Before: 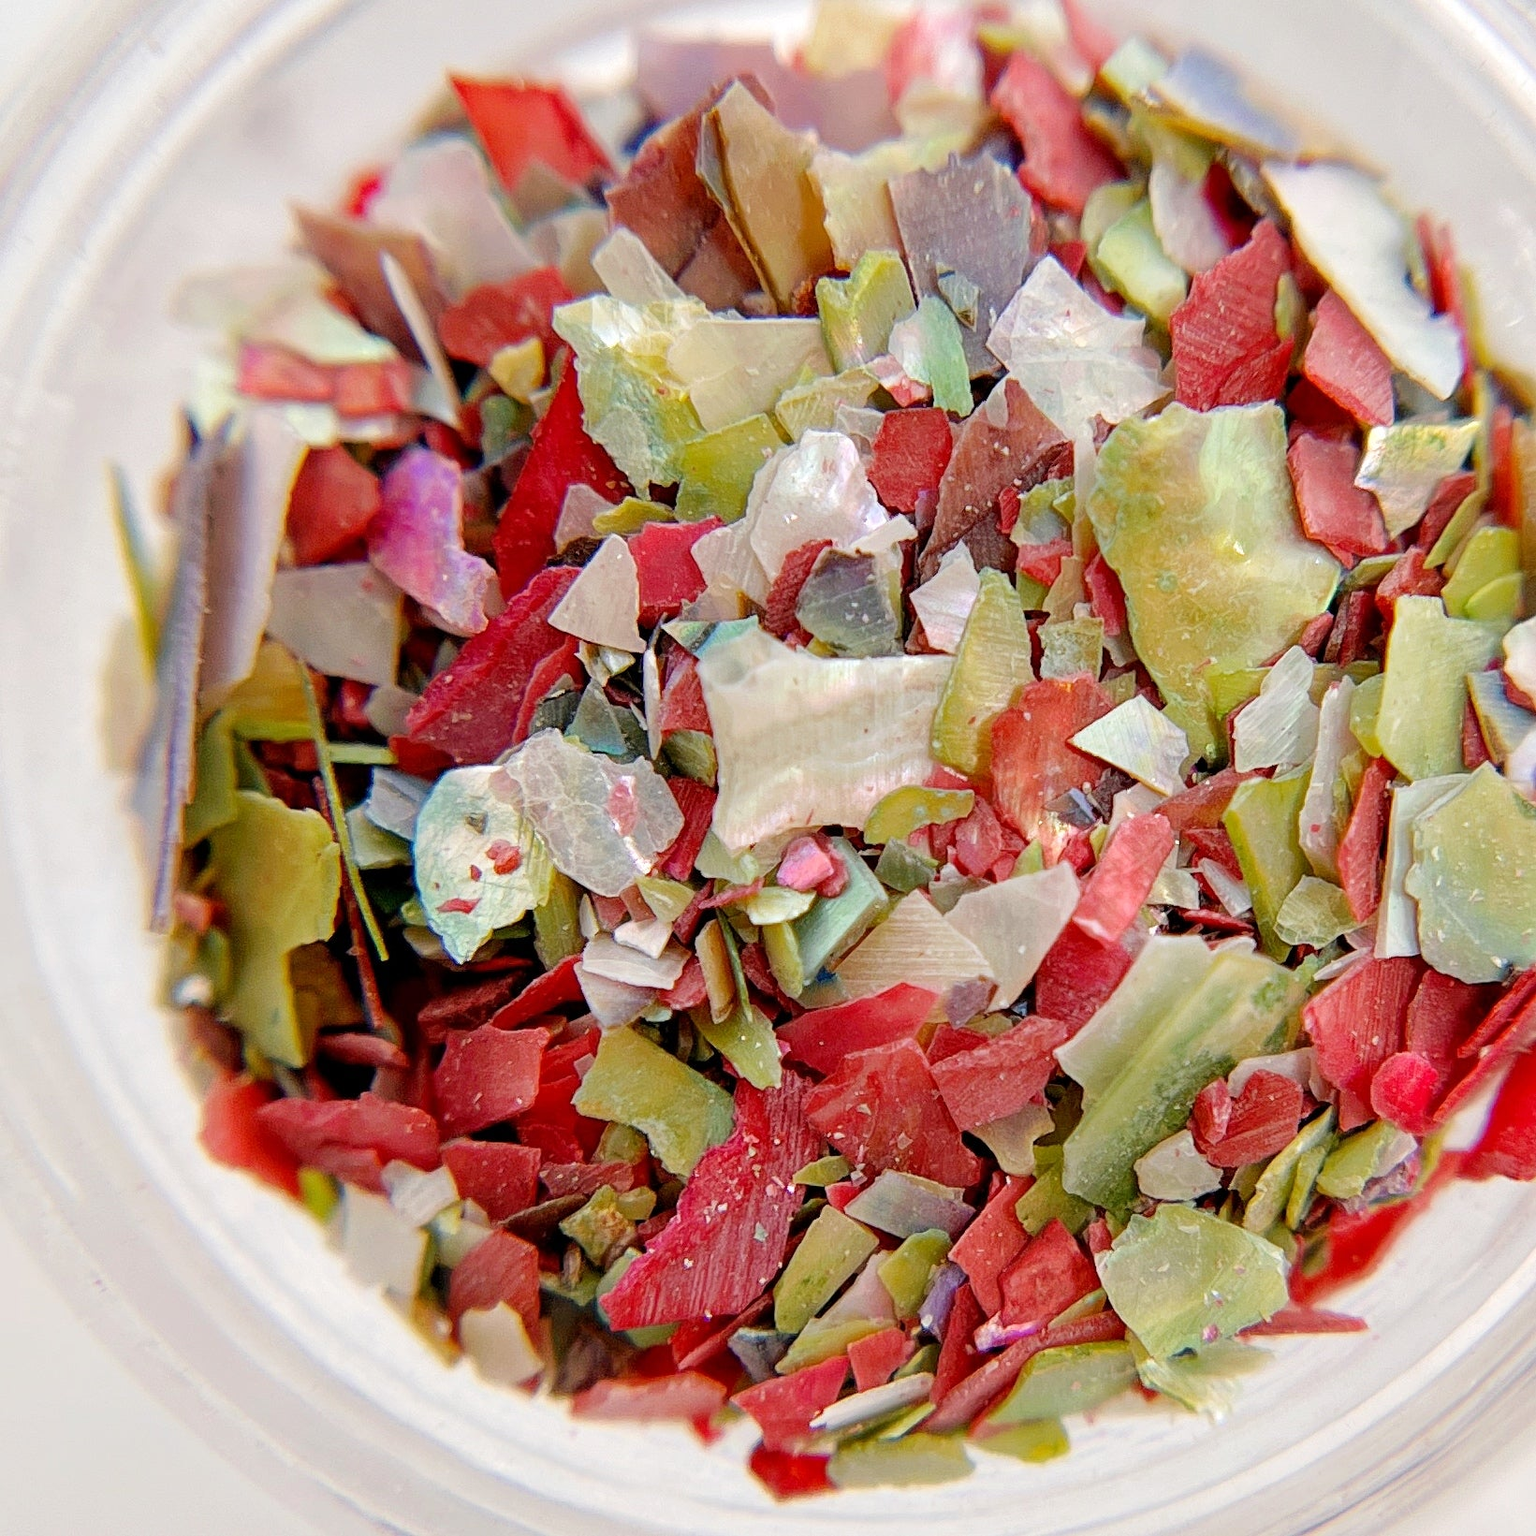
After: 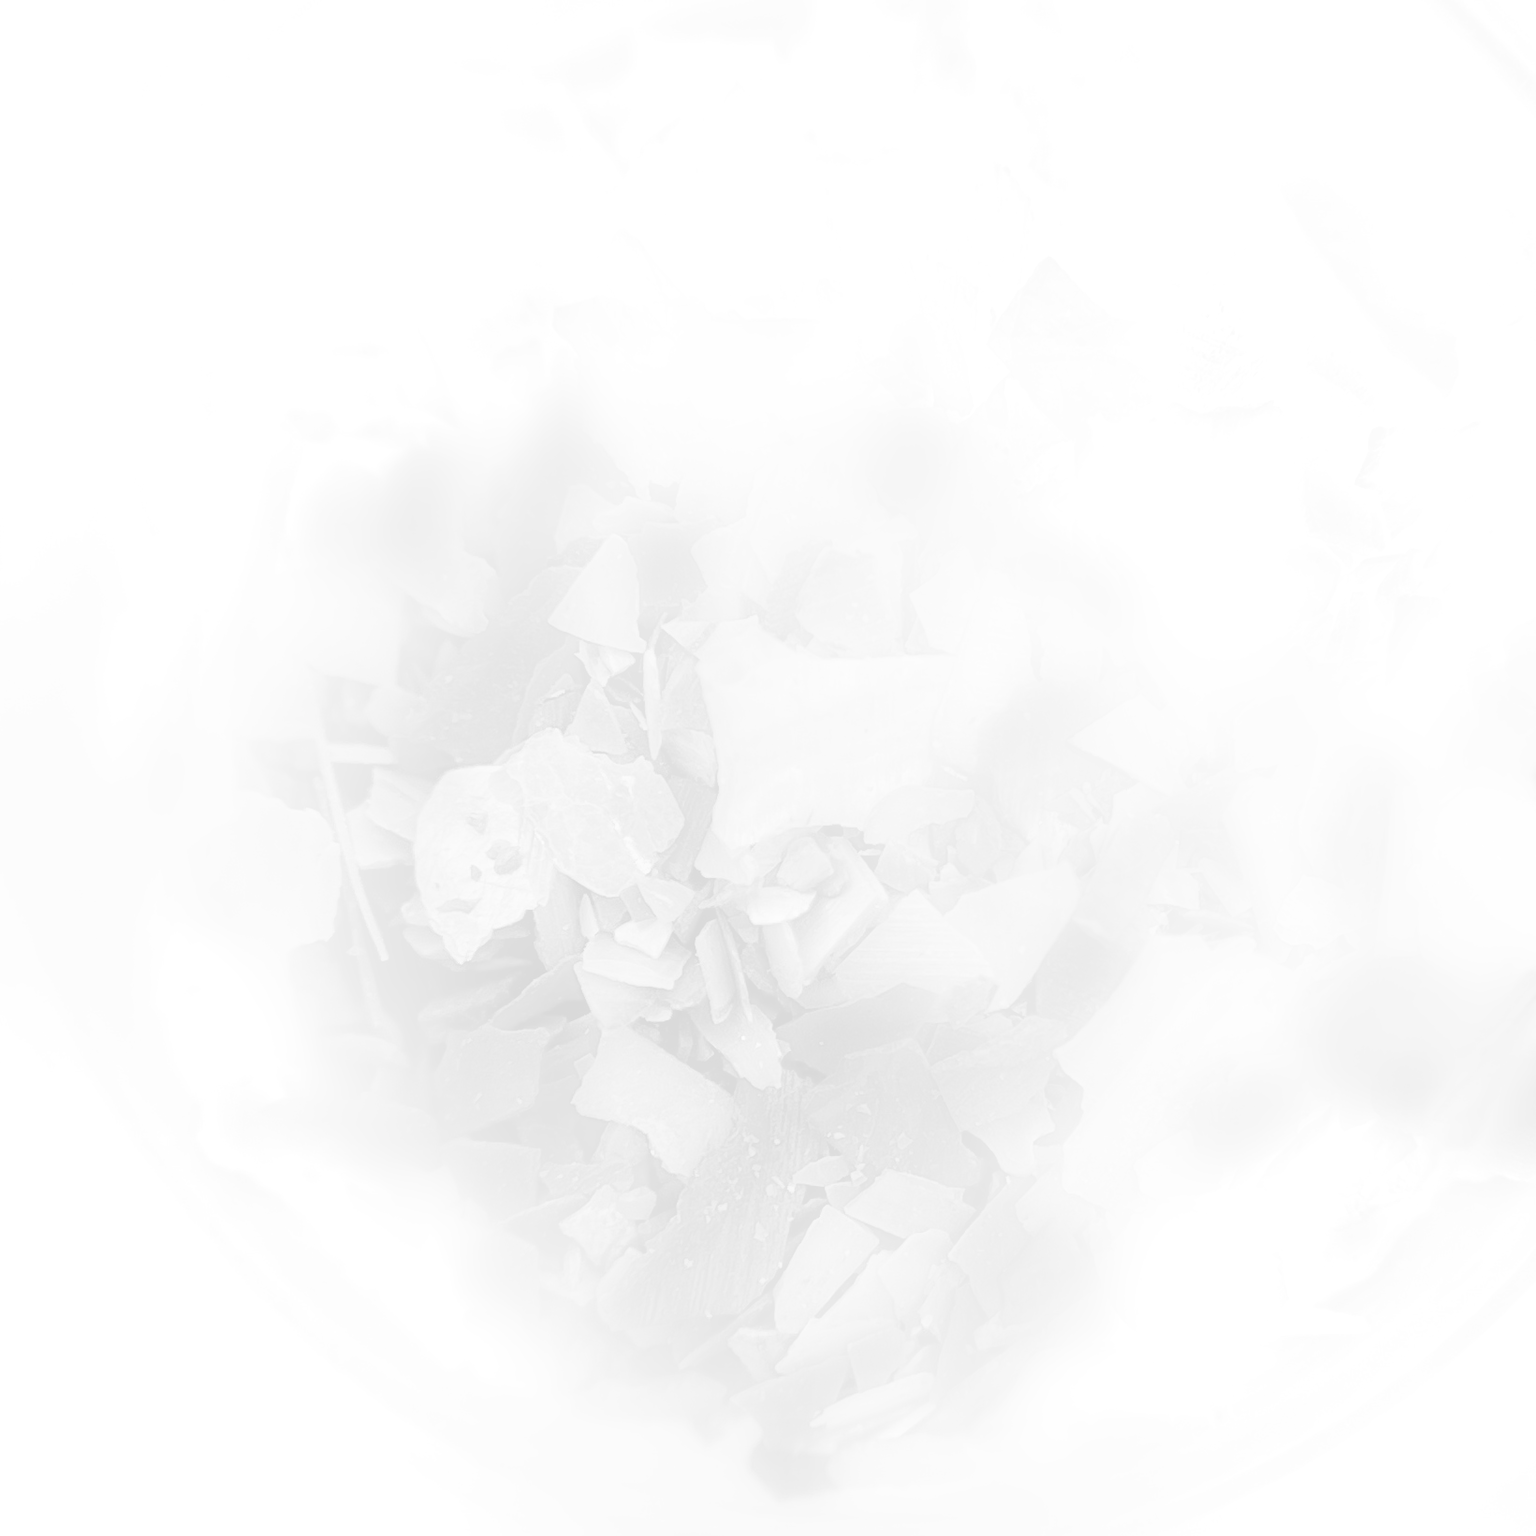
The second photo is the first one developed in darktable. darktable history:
bloom: size 70%, threshold 25%, strength 70%
monochrome: a -6.99, b 35.61, size 1.4
